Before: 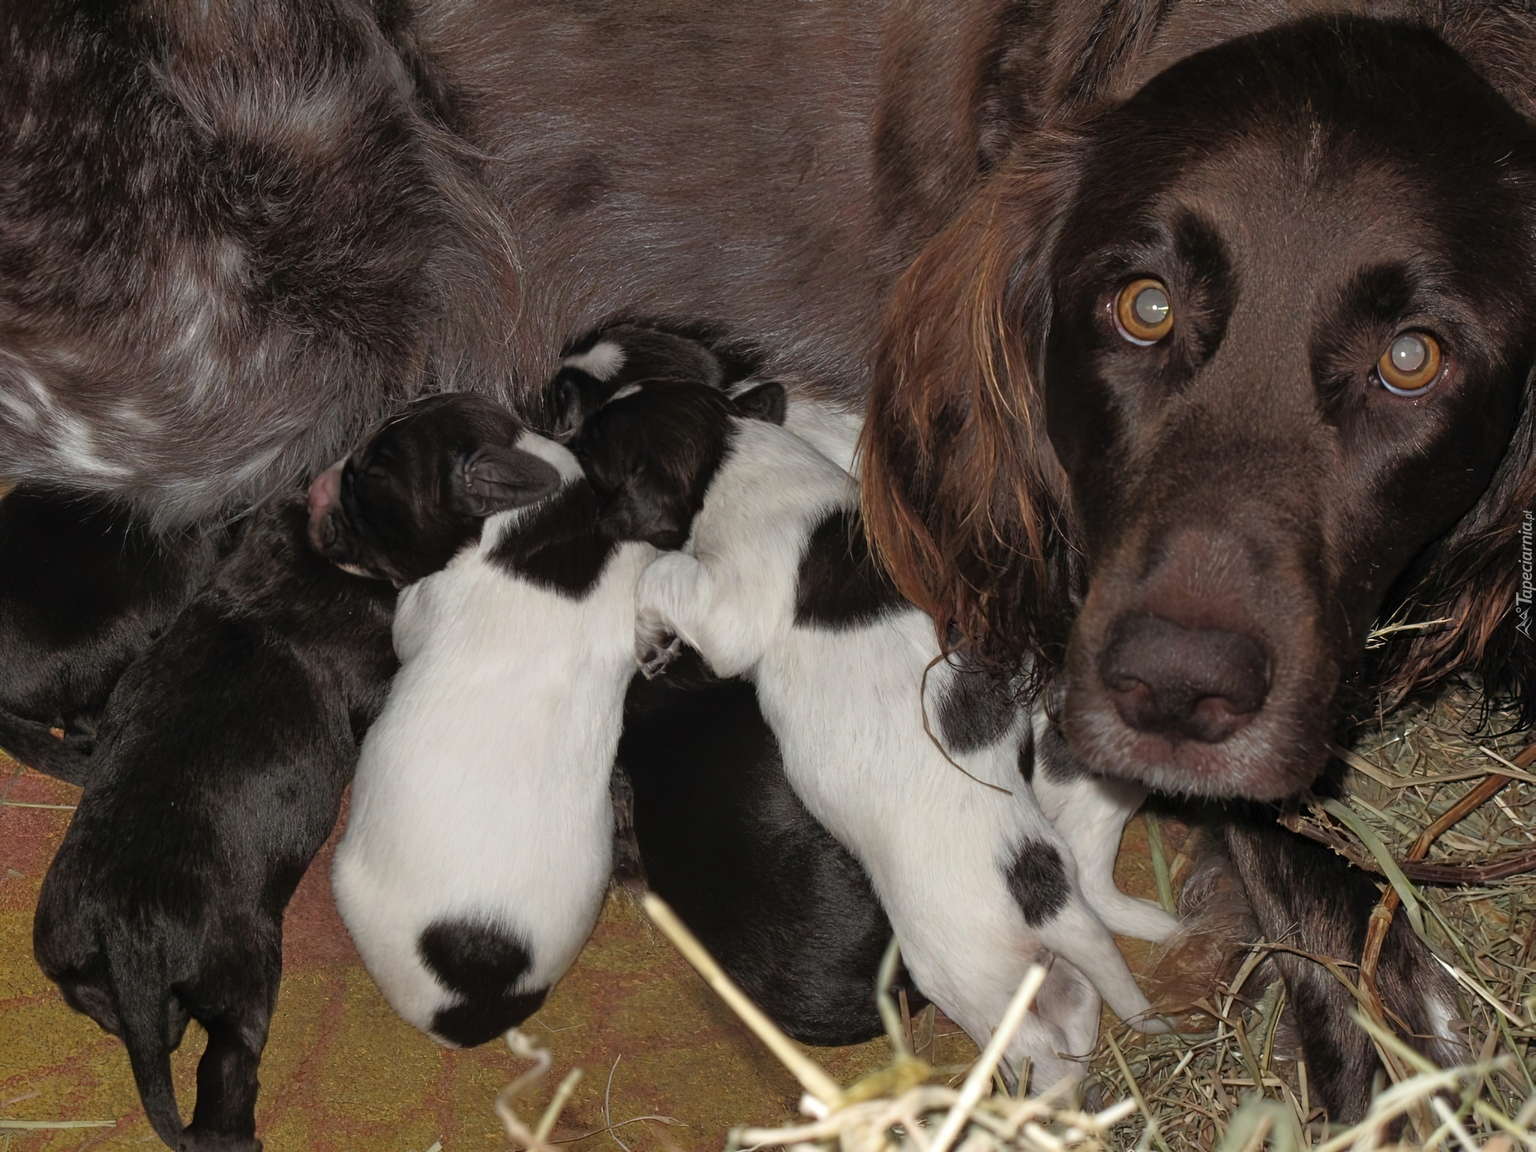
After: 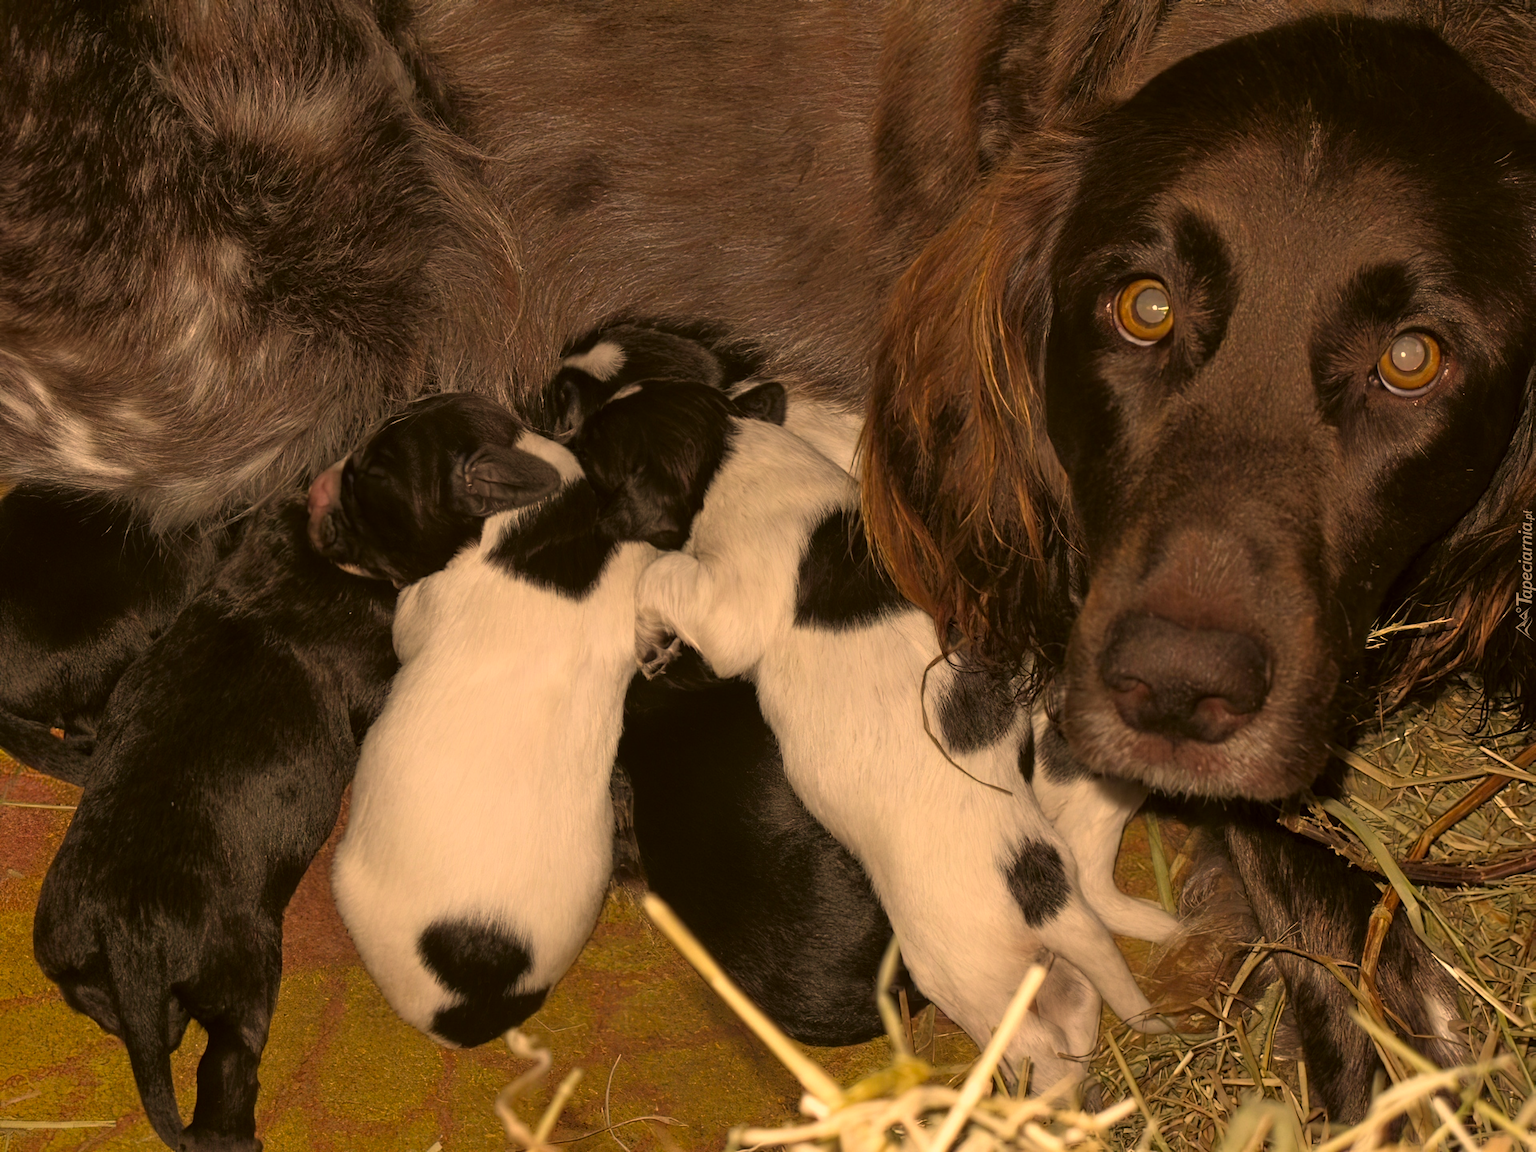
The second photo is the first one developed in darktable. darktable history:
color correction: highlights a* 18.46, highlights b* 35.73, shadows a* 1.66, shadows b* 6.75, saturation 1.02
